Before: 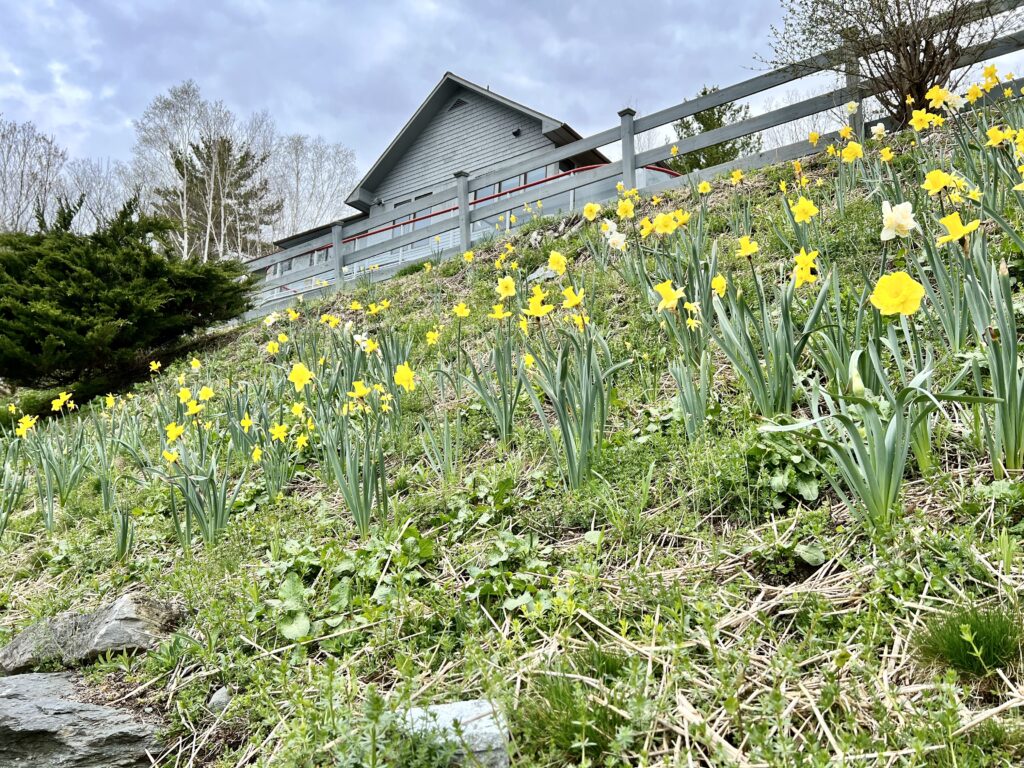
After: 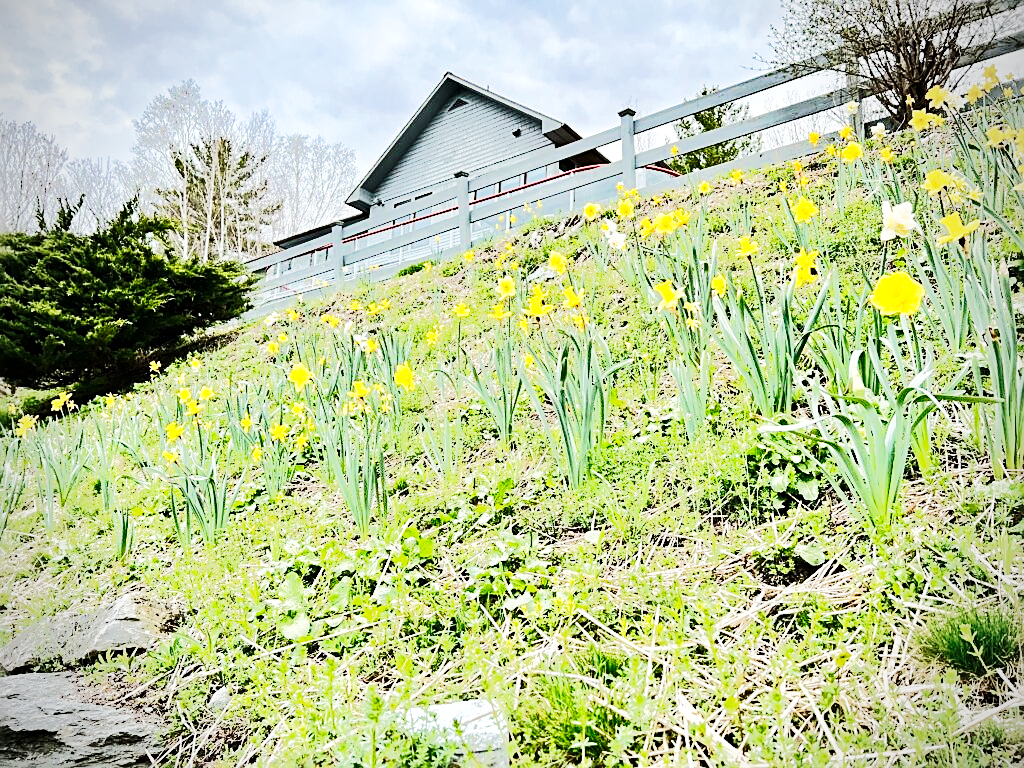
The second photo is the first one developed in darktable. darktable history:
sharpen: on, module defaults
base curve: curves: ch0 [(0, 0) (0.028, 0.03) (0.121, 0.232) (0.46, 0.748) (0.859, 0.968) (1, 1)], preserve colors none
haze removal: compatibility mode true, adaptive false
tone equalizer: -8 EV -0.524 EV, -7 EV -0.28 EV, -6 EV -0.089 EV, -5 EV 0.388 EV, -4 EV 0.981 EV, -3 EV 0.818 EV, -2 EV -0.01 EV, -1 EV 0.125 EV, +0 EV -0.011 EV, edges refinement/feathering 500, mask exposure compensation -1.57 EV, preserve details no
vignetting: on, module defaults
